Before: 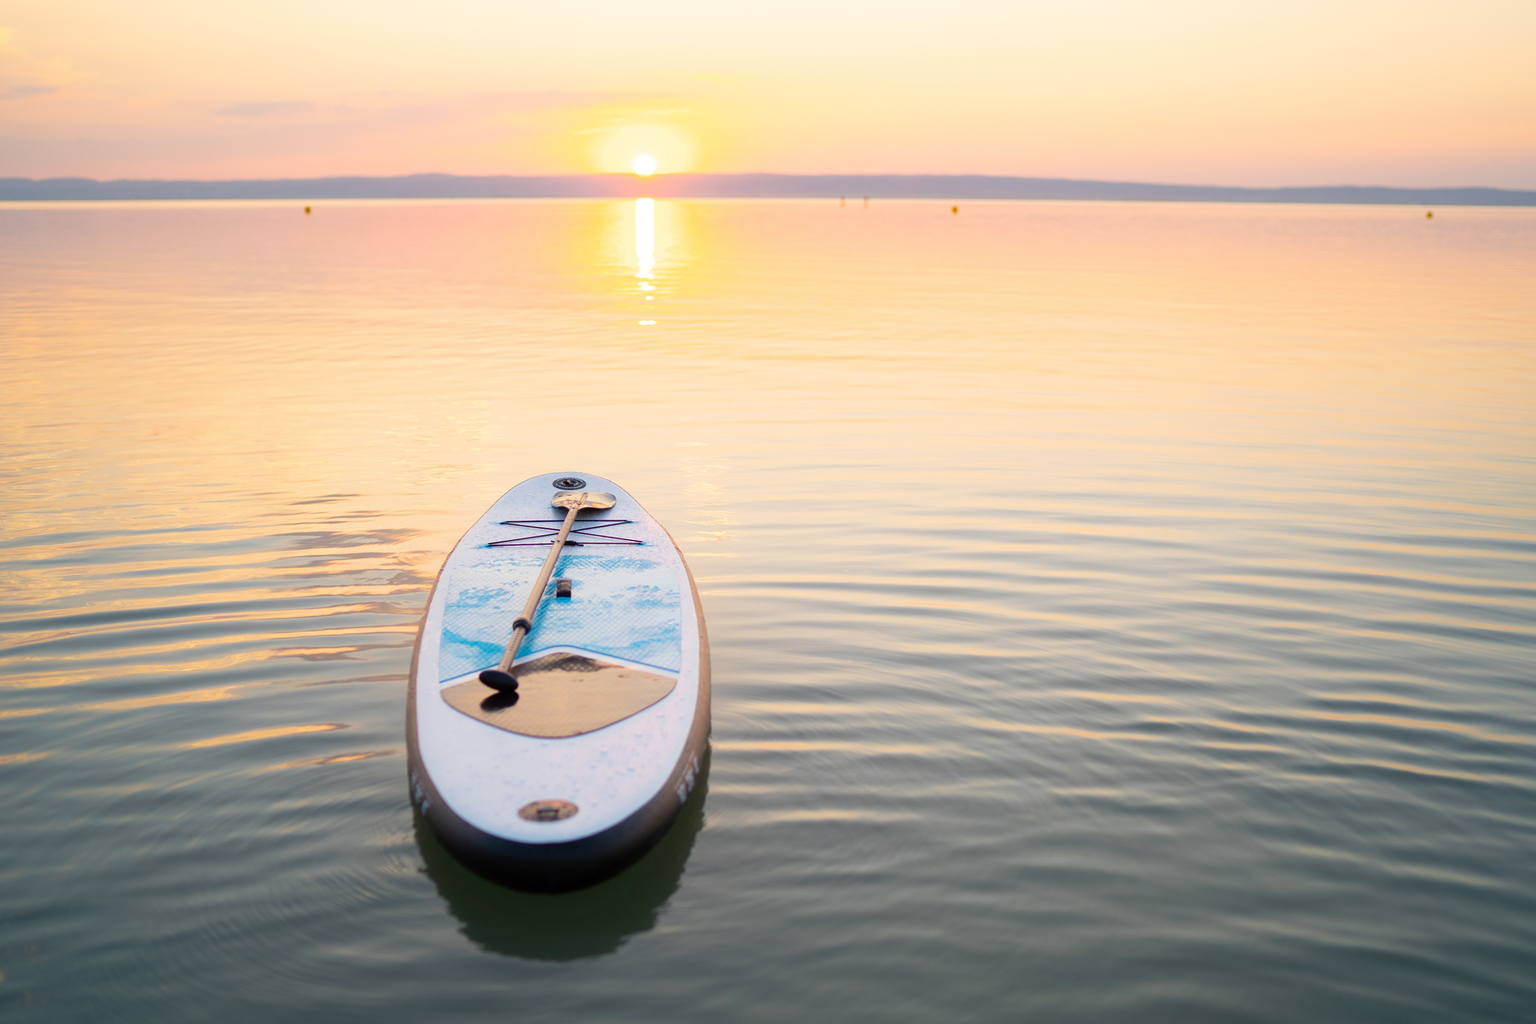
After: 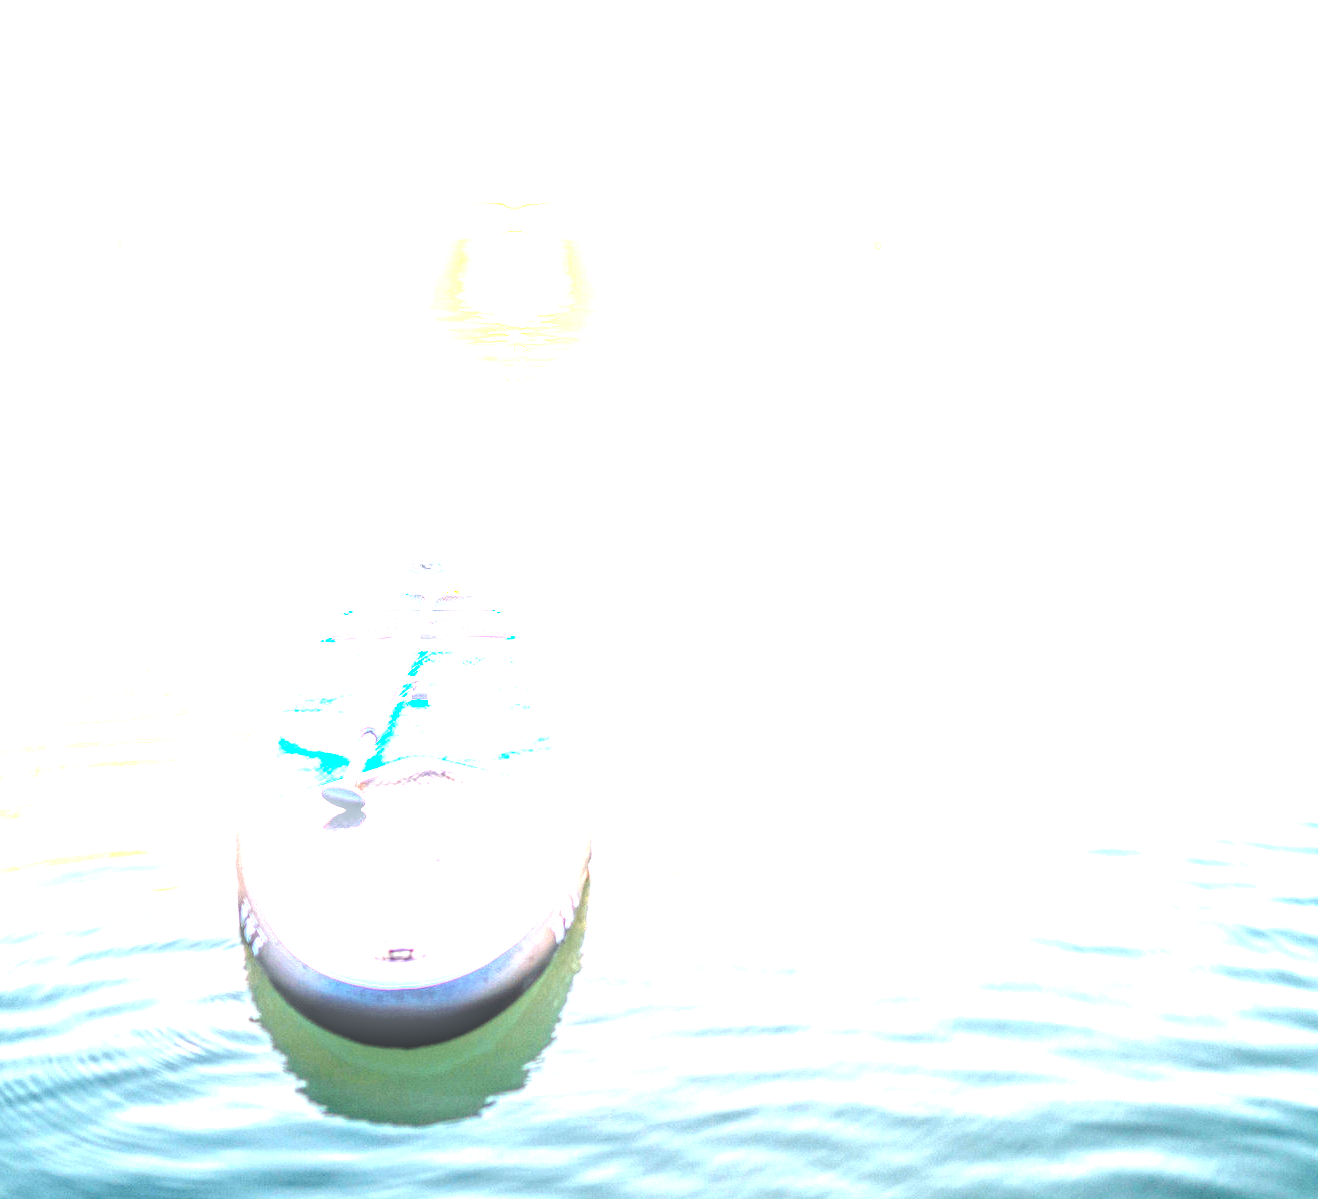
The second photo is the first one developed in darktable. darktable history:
local contrast: highlights 0%, shadows 0%, detail 300%, midtone range 0.3
exposure: black level correction 0.001, exposure 1.646 EV, compensate exposure bias true, compensate highlight preservation false
color balance rgb: global offset › luminance -0.37%, perceptual saturation grading › highlights -17.77%, perceptual saturation grading › mid-tones 33.1%, perceptual saturation grading › shadows 50.52%, perceptual brilliance grading › highlights 20%, perceptual brilliance grading › mid-tones 20%, perceptual brilliance grading › shadows -20%, global vibrance 50%
crop: left 13.443%, right 13.31%
white balance: emerald 1
contrast brightness saturation: contrast -0.02, brightness -0.01, saturation 0.03
color correction: highlights a* -4.18, highlights b* -10.81
